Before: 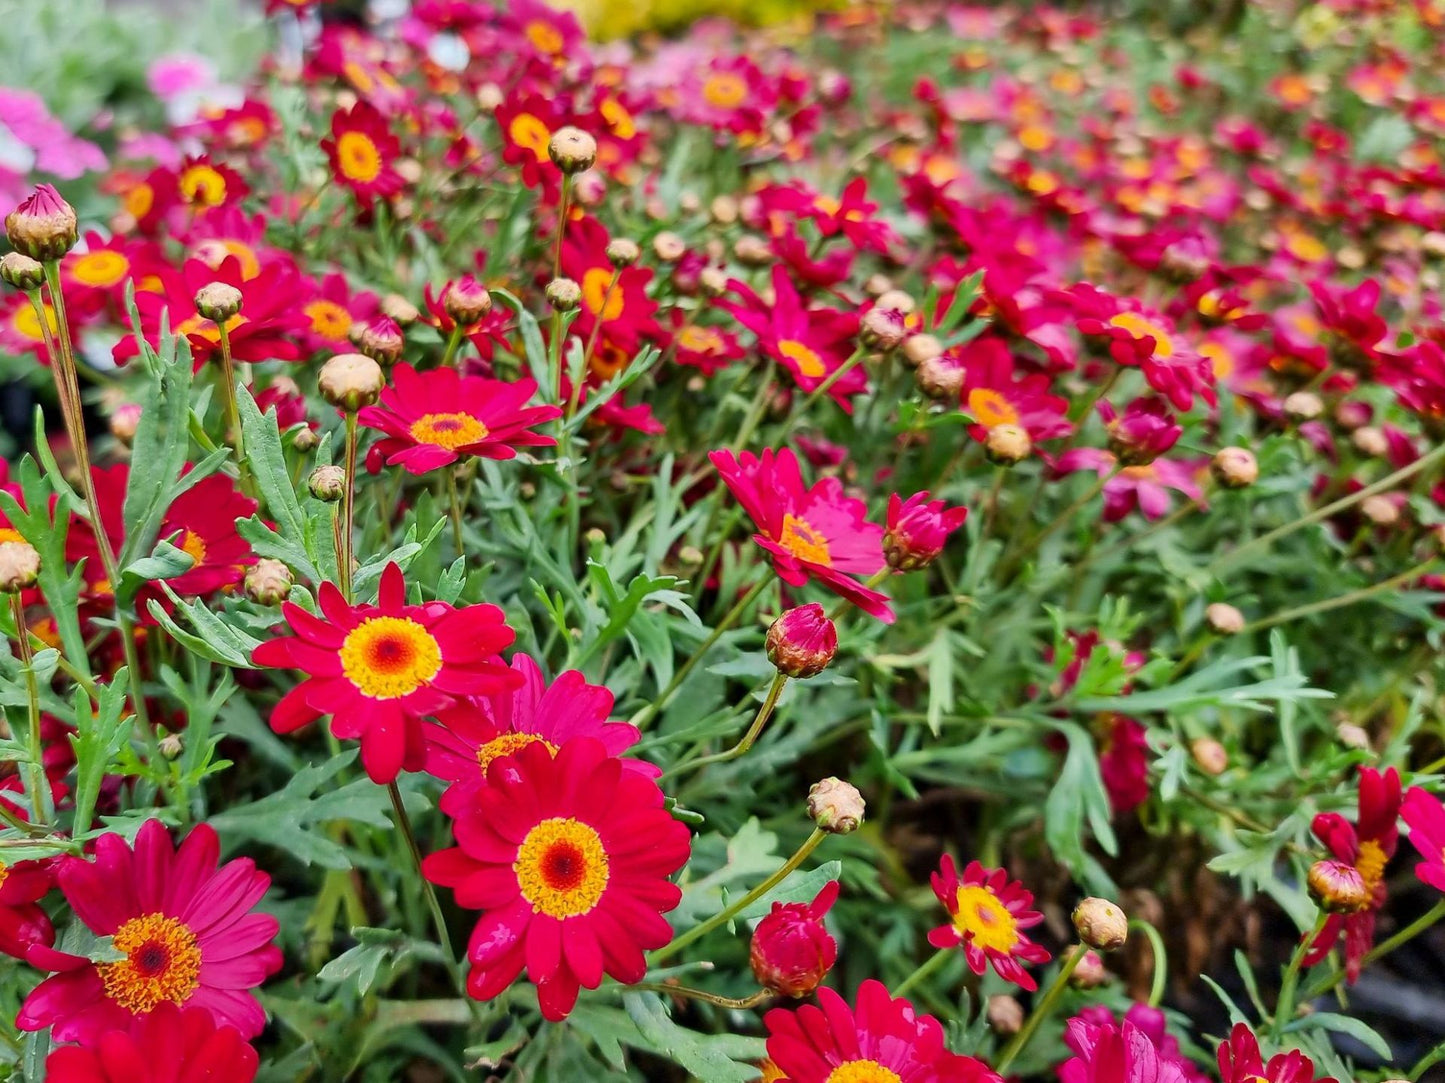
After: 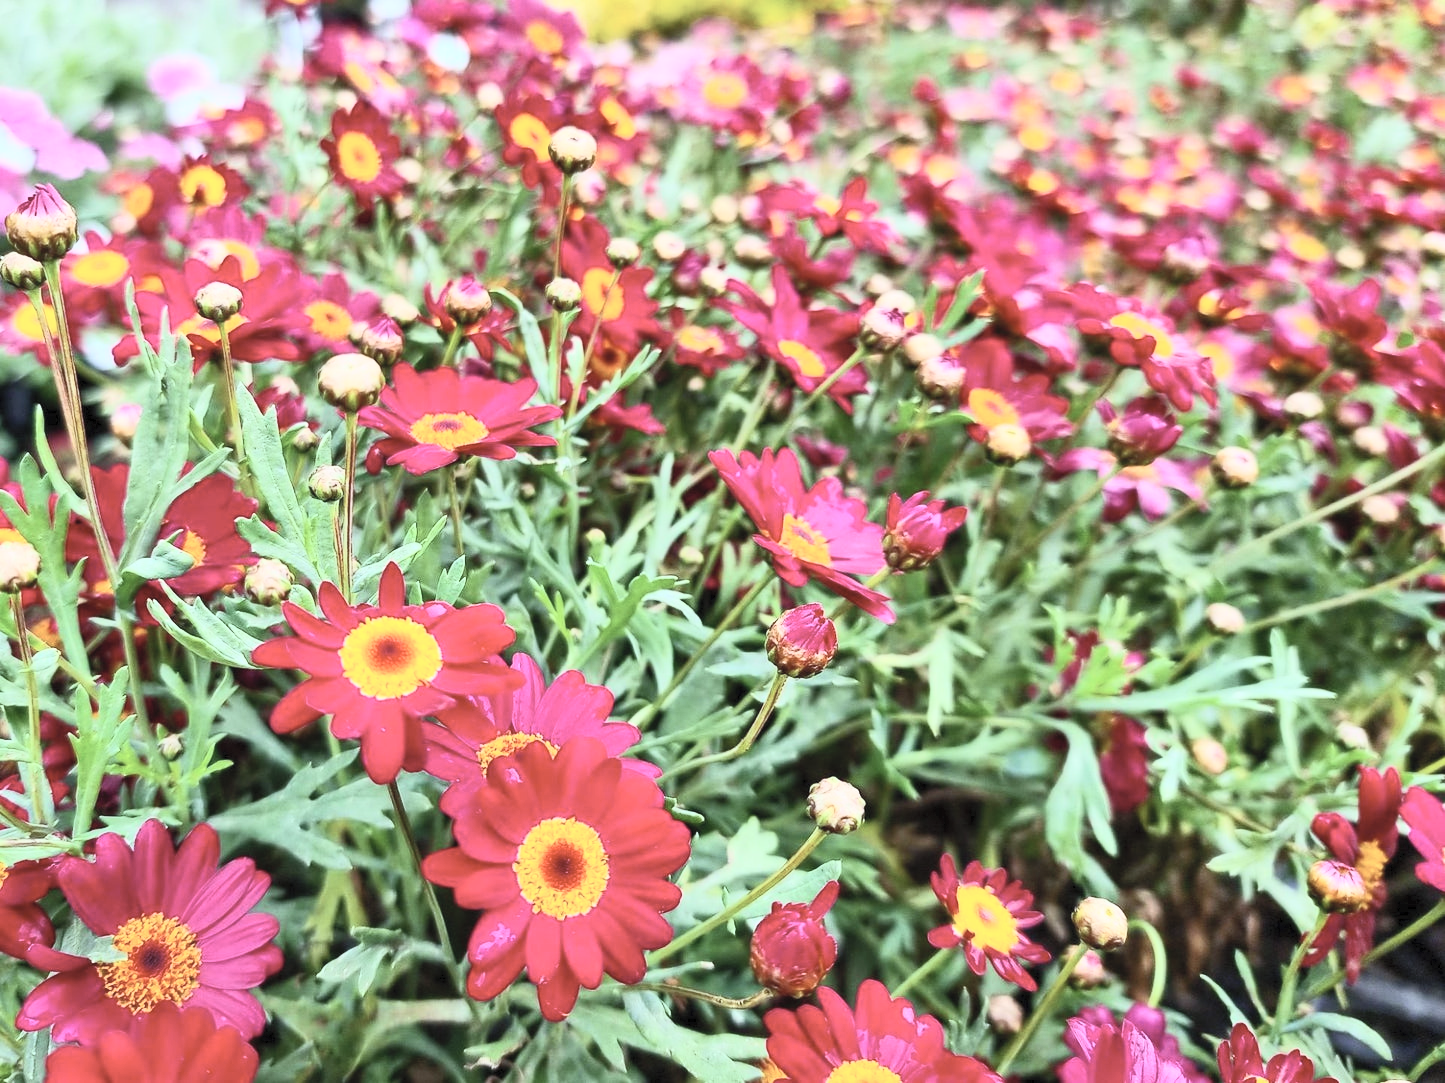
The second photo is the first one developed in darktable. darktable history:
white balance: red 0.925, blue 1.046
contrast brightness saturation: contrast 0.43, brightness 0.56, saturation -0.19
